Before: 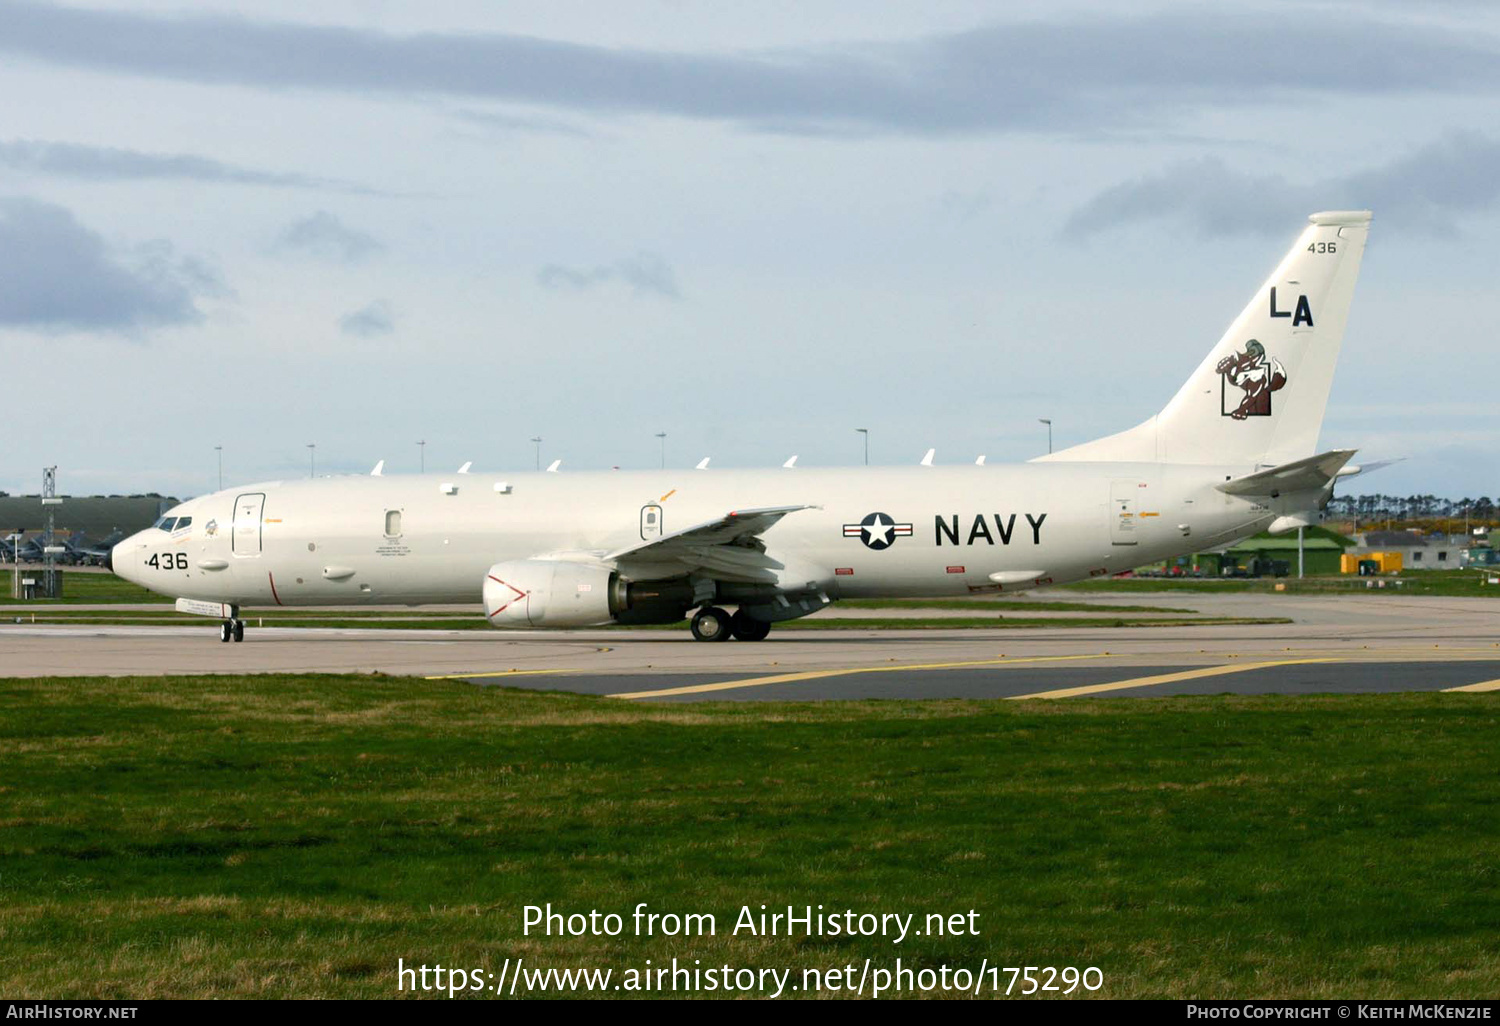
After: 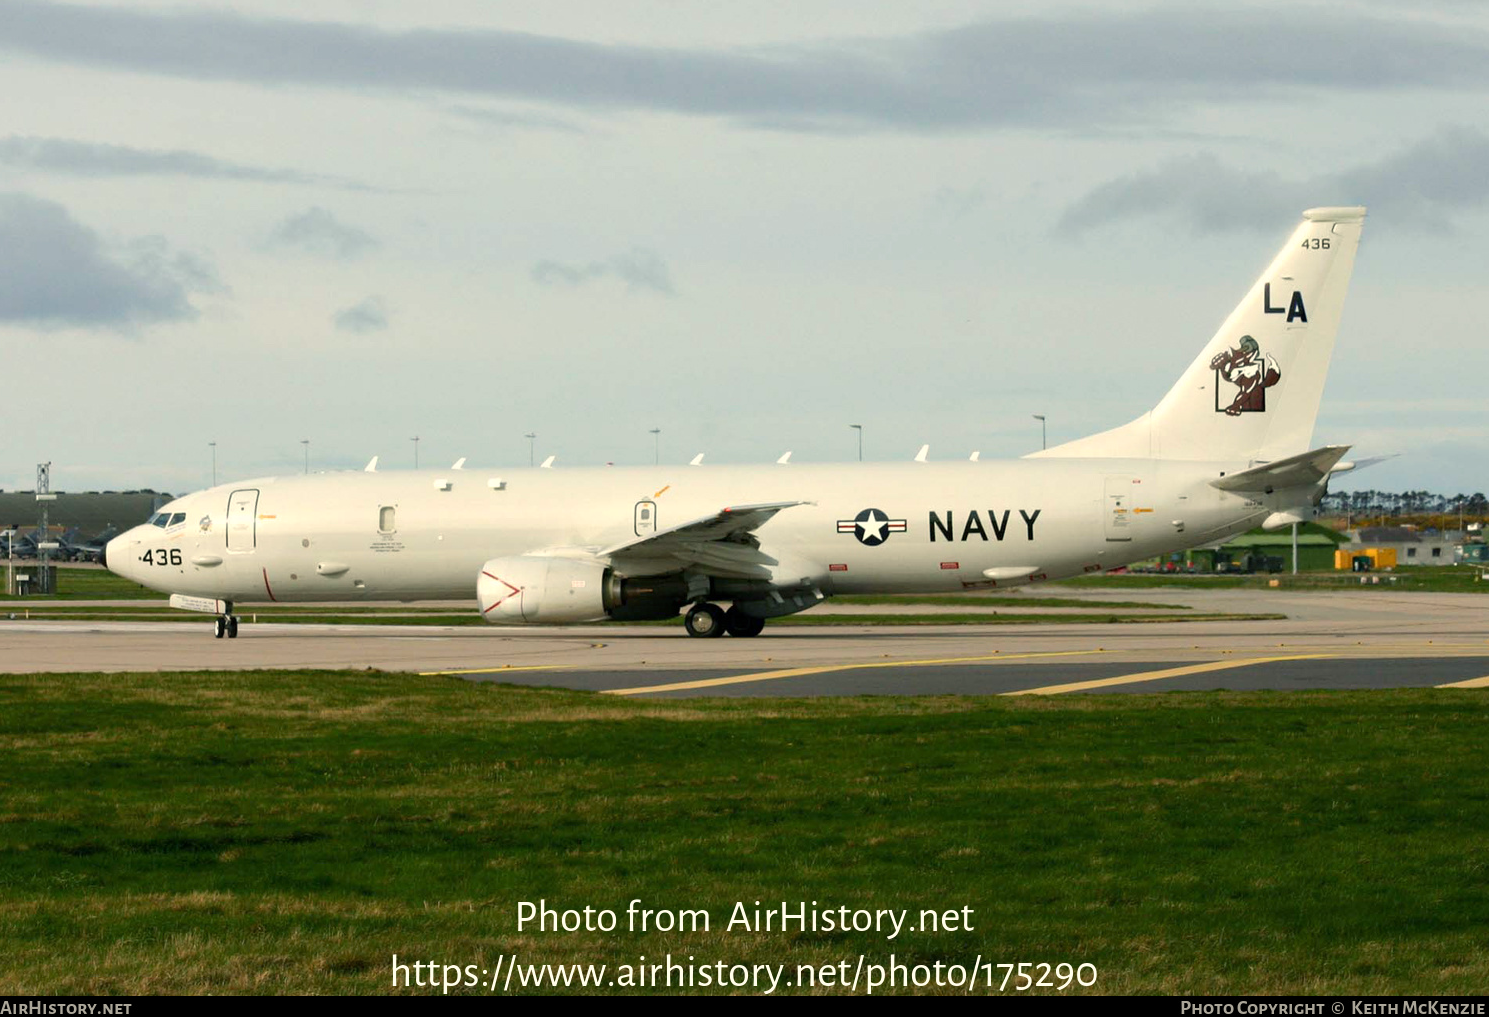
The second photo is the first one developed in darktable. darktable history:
crop: left 0.434%, top 0.485%, right 0.244%, bottom 0.386%
white balance: red 1.029, blue 0.92
